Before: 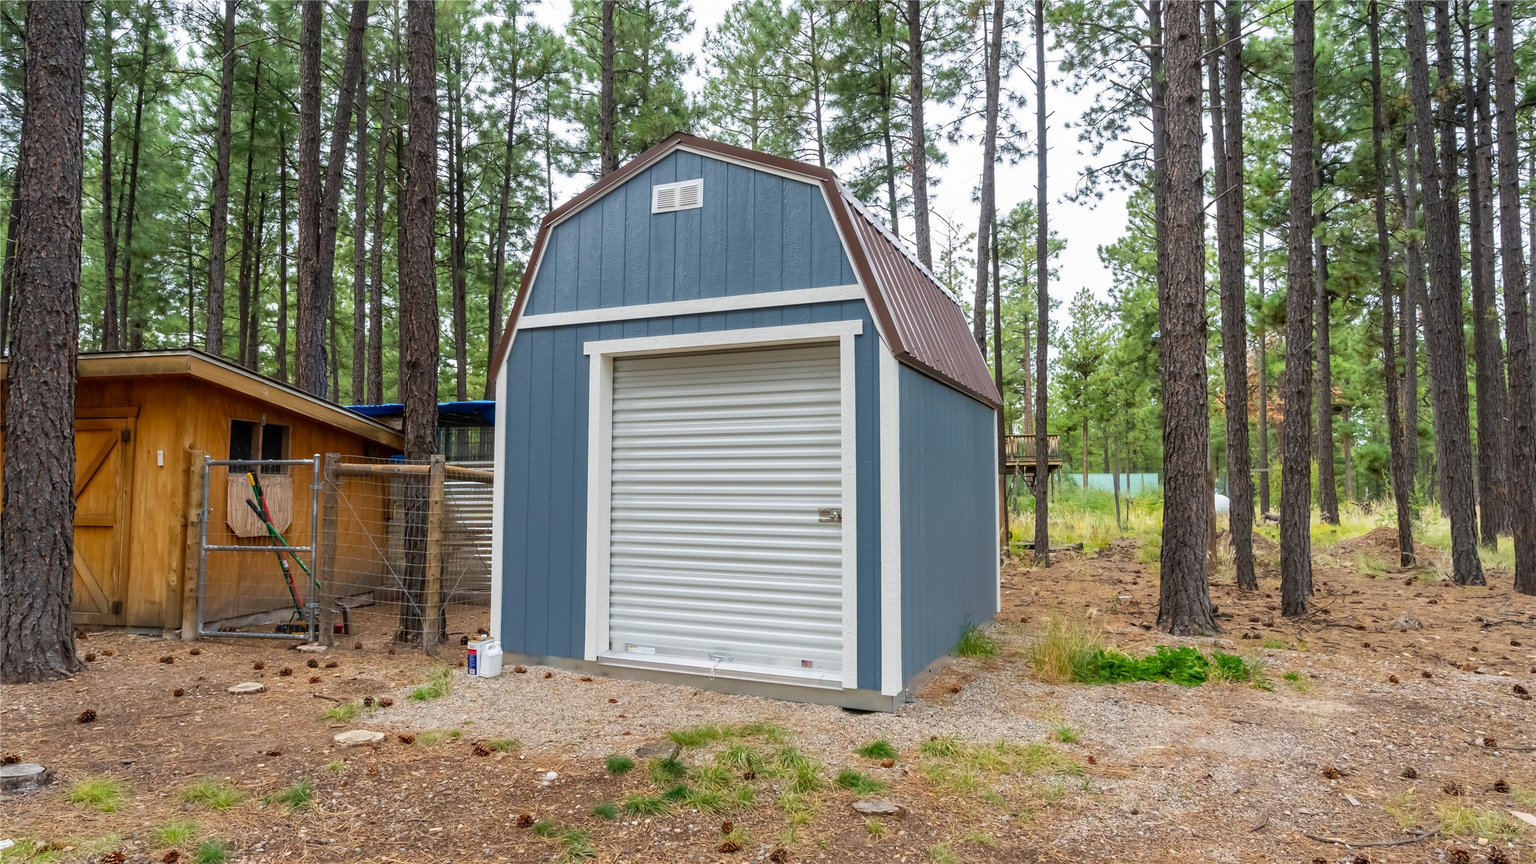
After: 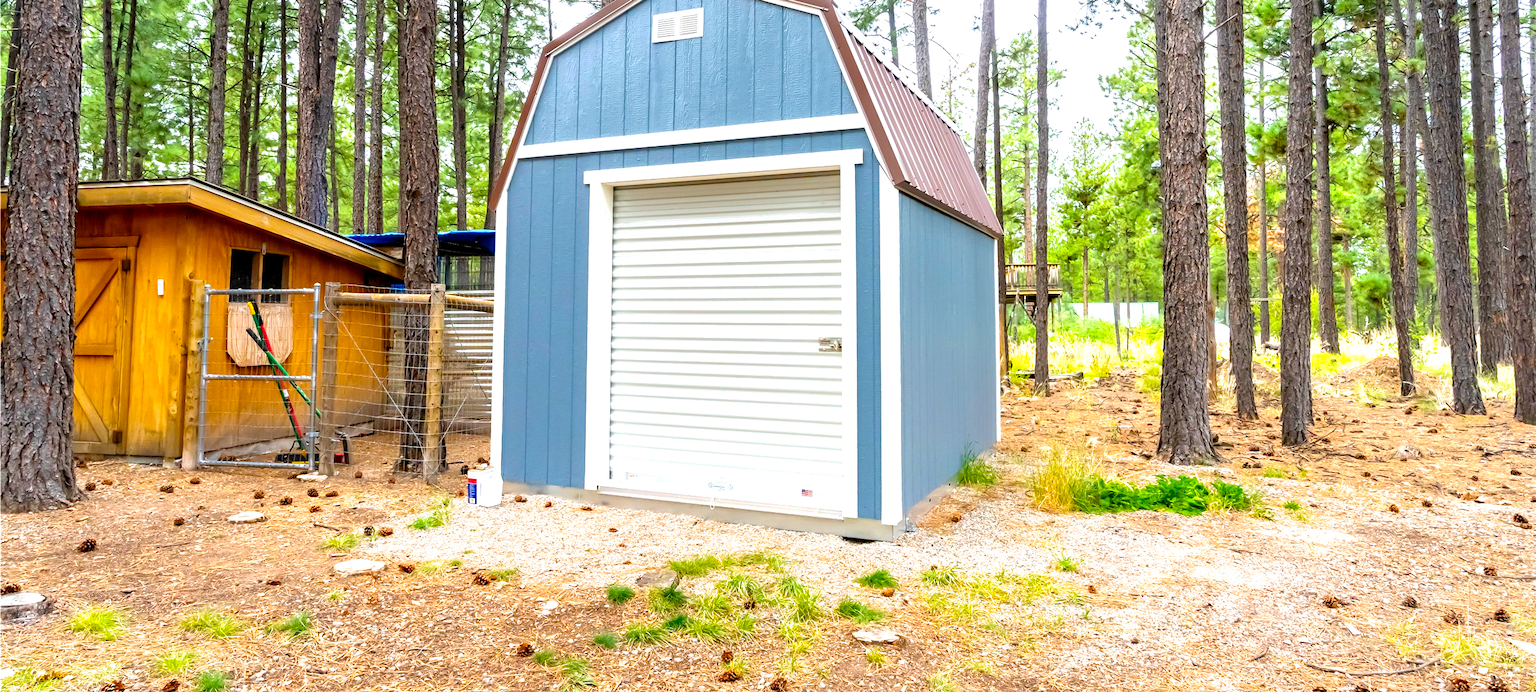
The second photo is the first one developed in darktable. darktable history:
crop and rotate: top 19.835%
filmic rgb: middle gray luminance 18.39%, black relative exposure -11.49 EV, white relative exposure 2.59 EV, threshold 3.02 EV, target black luminance 0%, hardness 8.43, latitude 98.19%, contrast 1.083, shadows ↔ highlights balance 0.297%, preserve chrominance no, color science v5 (2021), enable highlight reconstruction true
color balance rgb: perceptual saturation grading › global saturation 31.012%
exposure: black level correction 0.001, exposure 1.325 EV, compensate highlight preservation false
